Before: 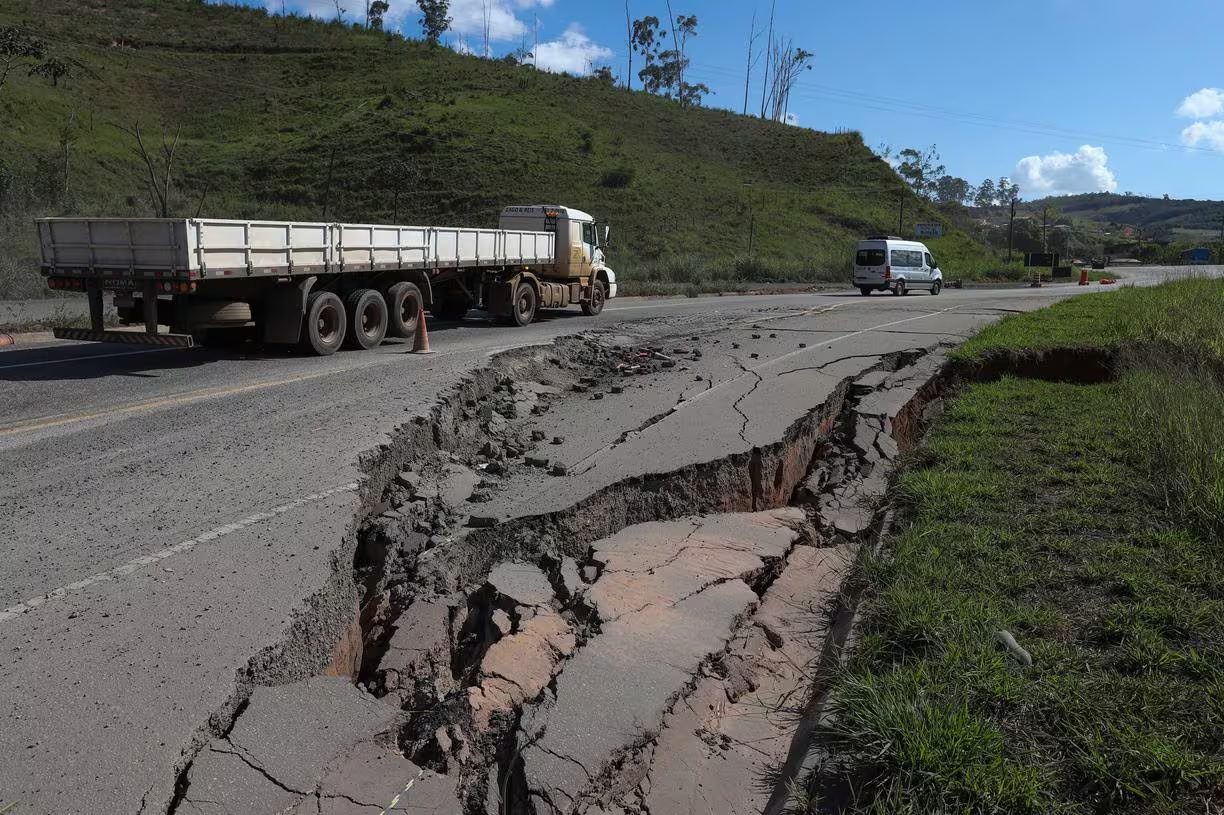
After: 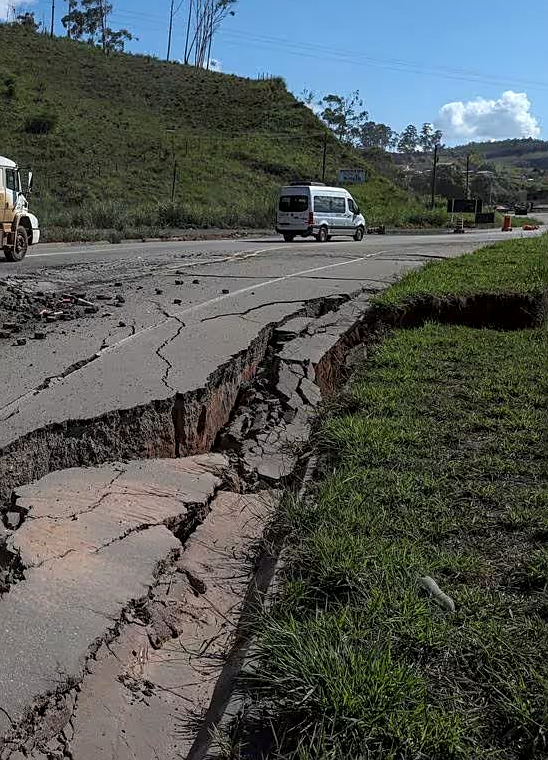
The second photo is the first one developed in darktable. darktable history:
crop: left 47.155%, top 6.696%, right 8.057%
local contrast: on, module defaults
sharpen: amount 0.498
